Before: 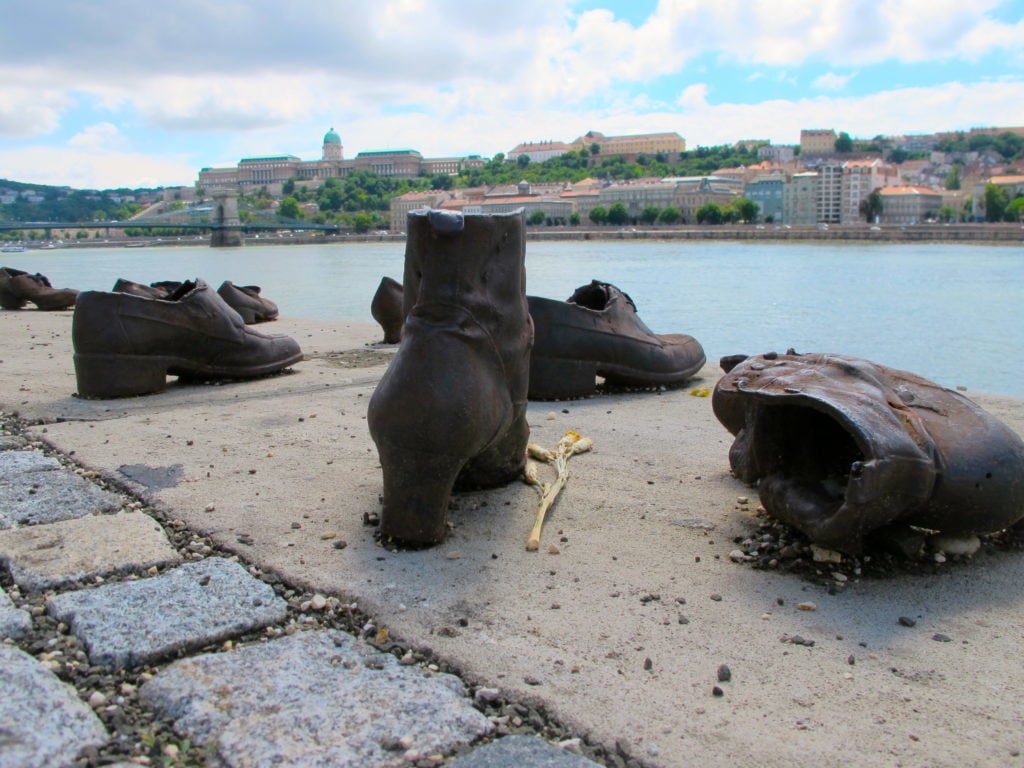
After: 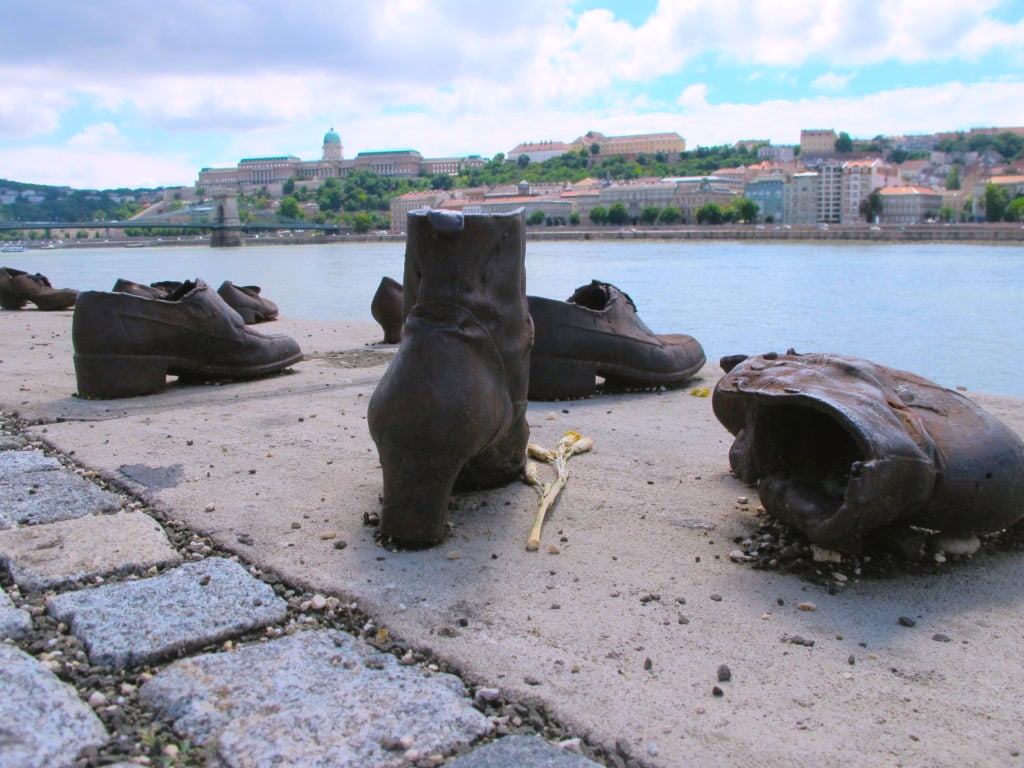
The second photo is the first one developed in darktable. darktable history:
color correction: highlights a* 2.98, highlights b* -1.55, shadows a* -0.09, shadows b* 2.14, saturation 0.984
color calibration: illuminant as shot in camera, x 0.358, y 0.373, temperature 4628.91 K
exposure: black level correction -0.004, exposure 0.056 EV, compensate exposure bias true, compensate highlight preservation false
